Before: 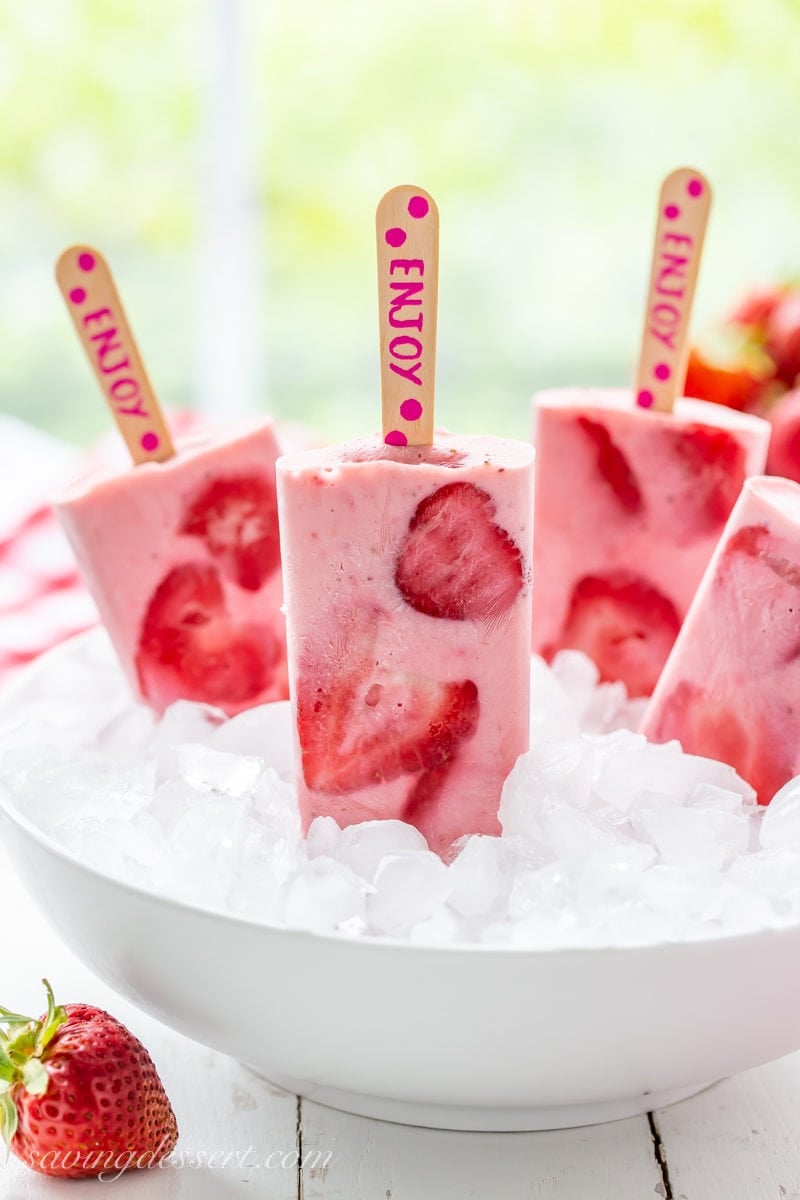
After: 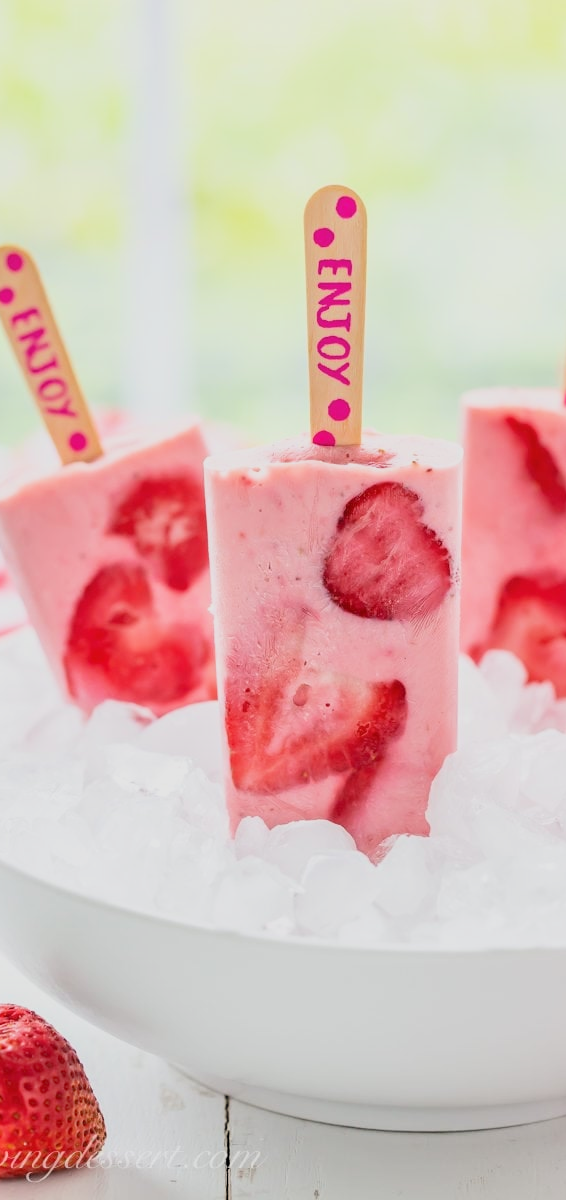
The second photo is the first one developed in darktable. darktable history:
crop and rotate: left 9.07%, right 20.124%
tone equalizer: -7 EV 0.157 EV, -6 EV 0.615 EV, -5 EV 1.19 EV, -4 EV 1.3 EV, -3 EV 1.14 EV, -2 EV 0.6 EV, -1 EV 0.167 EV
filmic rgb: black relative exposure -5.08 EV, white relative exposure 3.99 EV, hardness 2.91, contrast 1.298, highlights saturation mix -29.93%, color science v6 (2022)
